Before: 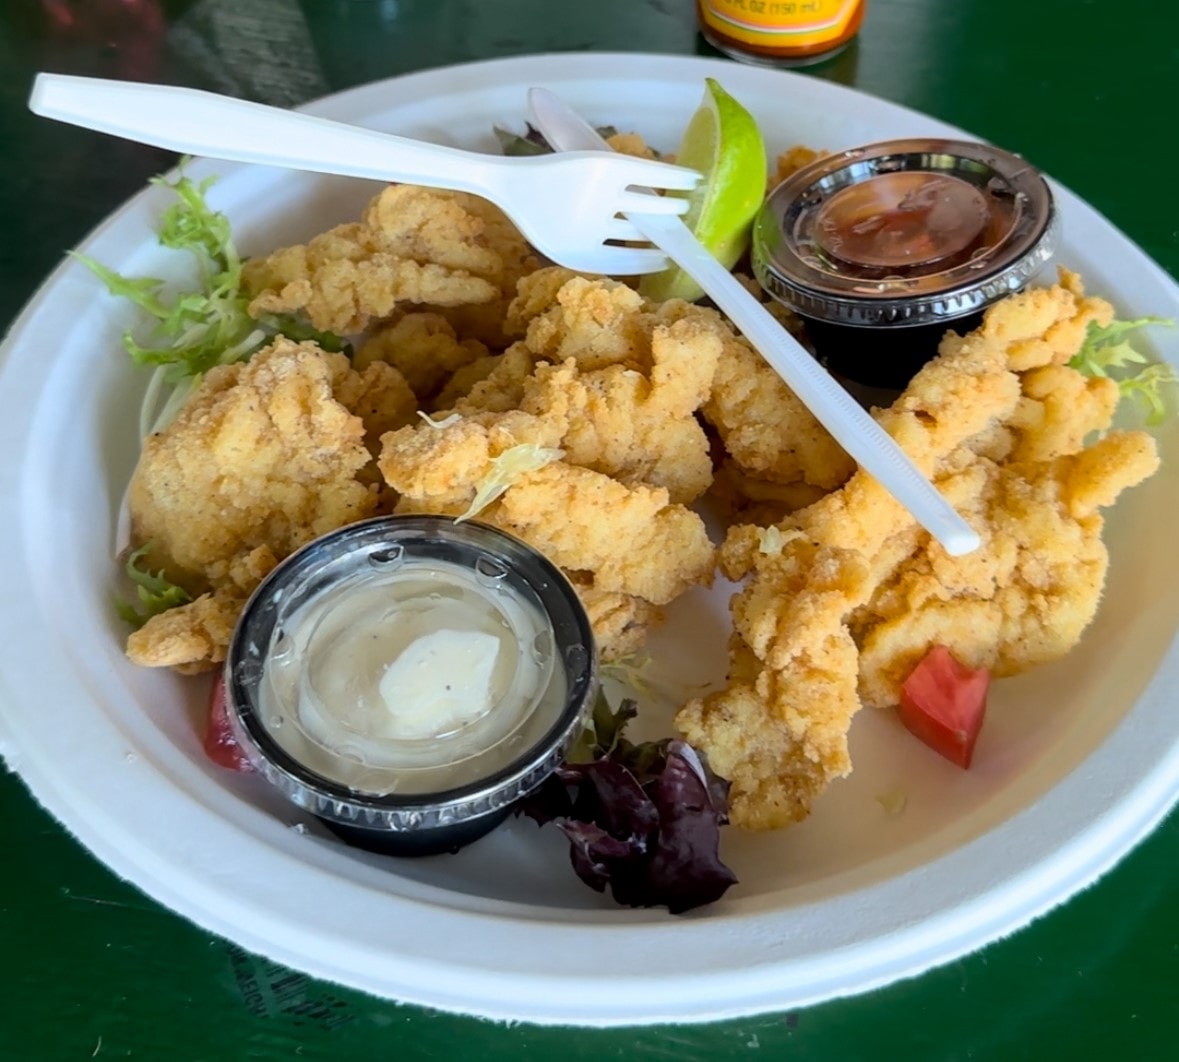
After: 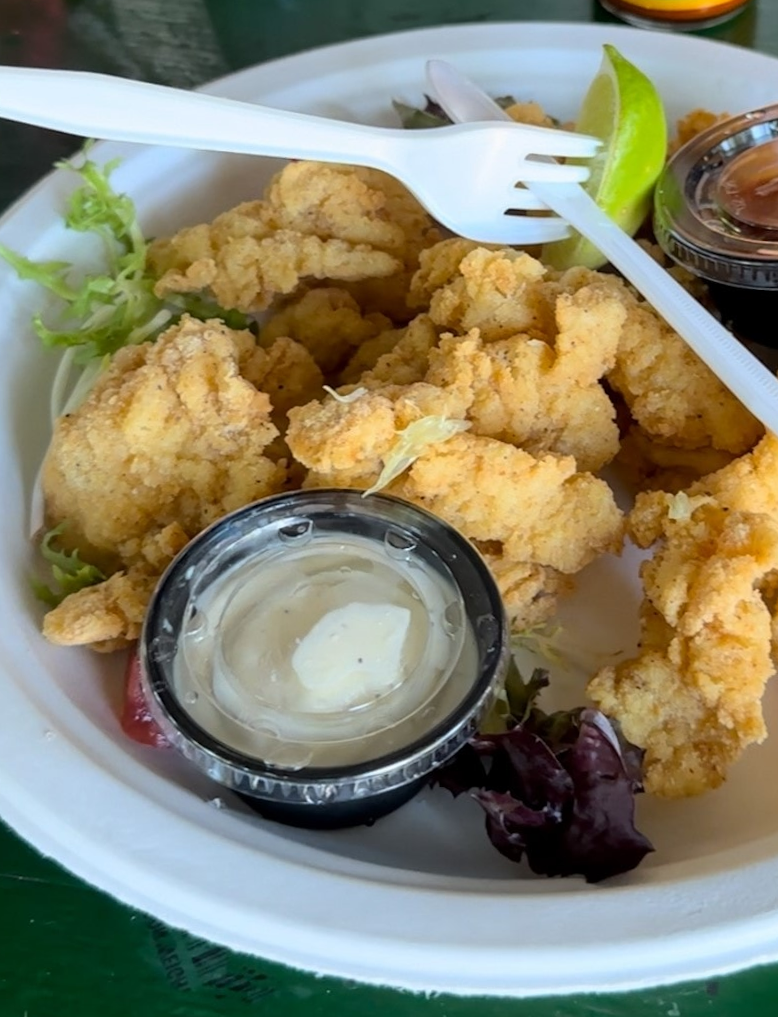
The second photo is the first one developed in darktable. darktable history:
rotate and perspective: rotation -1.32°, lens shift (horizontal) -0.031, crop left 0.015, crop right 0.985, crop top 0.047, crop bottom 0.982
crop and rotate: left 6.617%, right 26.717%
